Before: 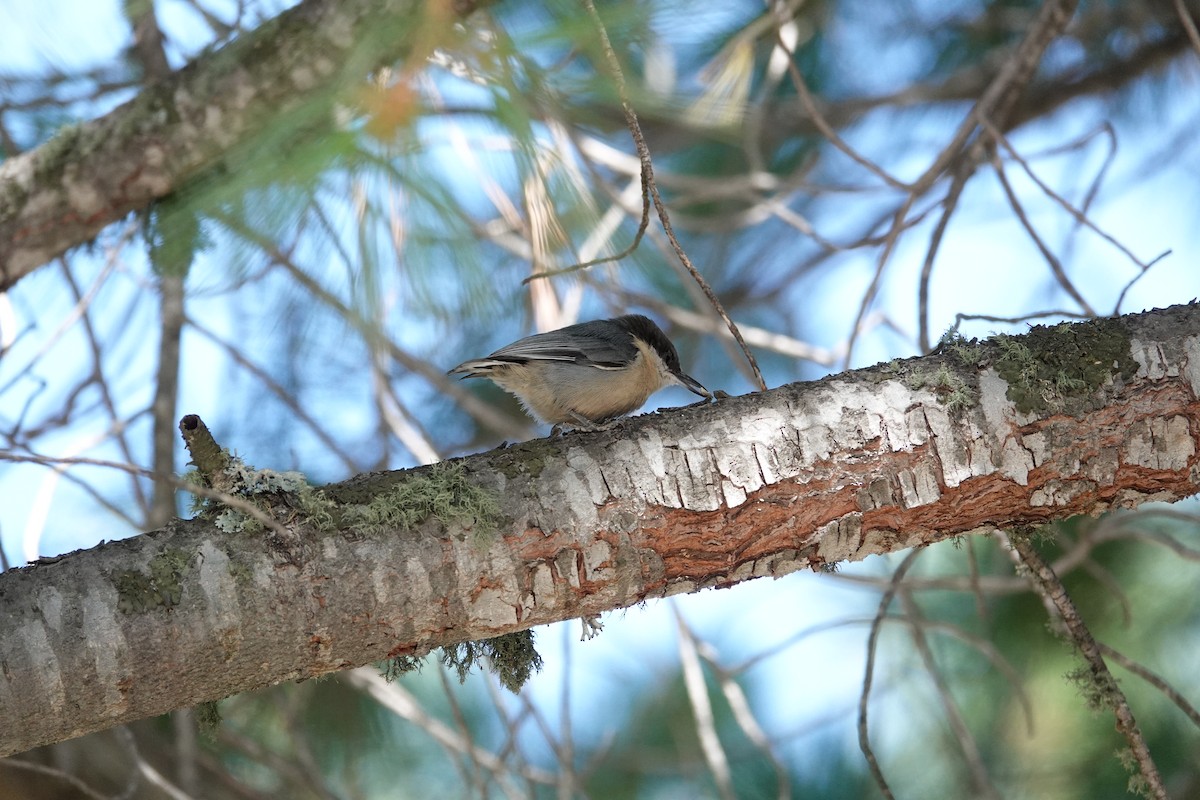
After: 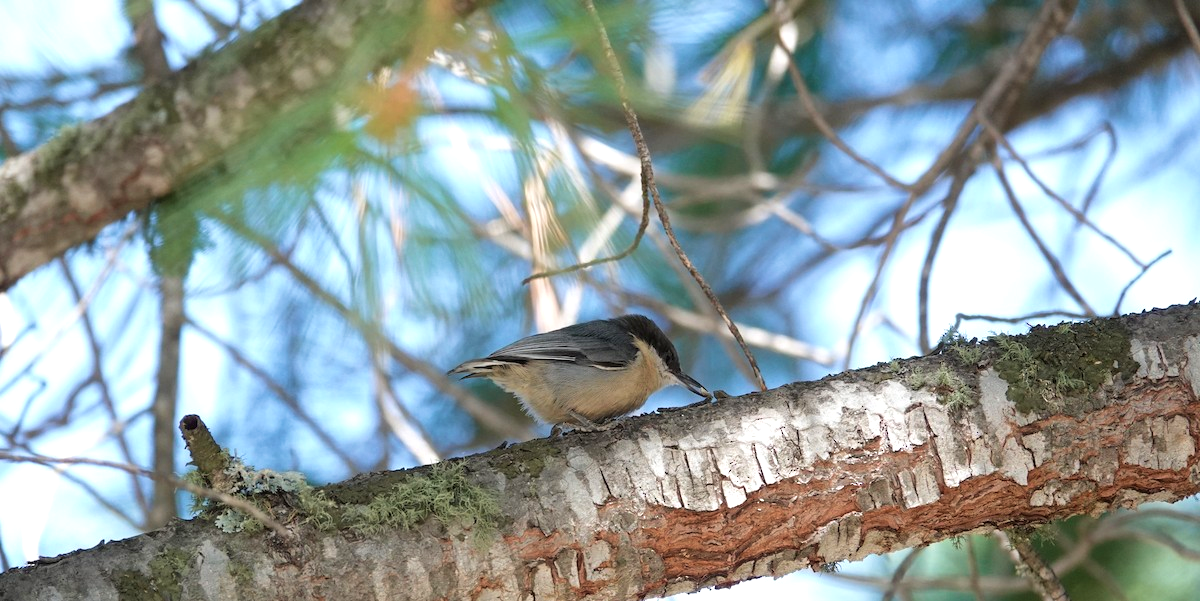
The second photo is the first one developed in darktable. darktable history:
velvia: on, module defaults
crop: bottom 24.862%
exposure: exposure 0.209 EV, compensate exposure bias true, compensate highlight preservation false
